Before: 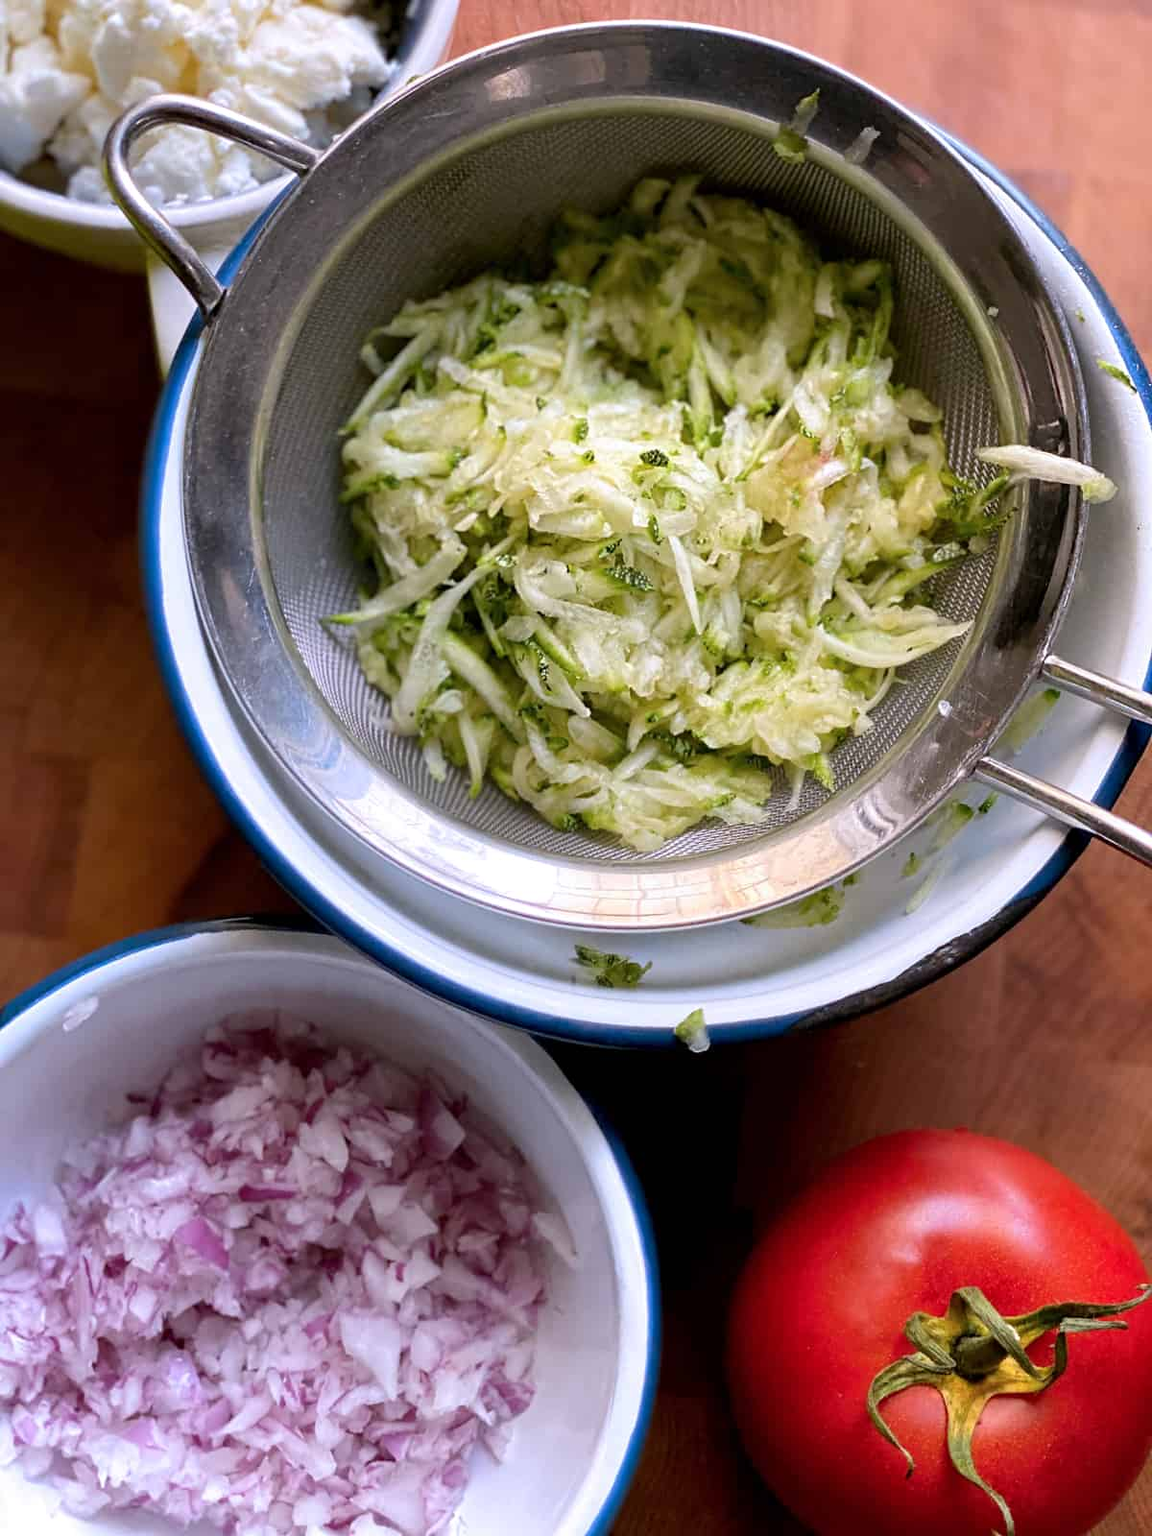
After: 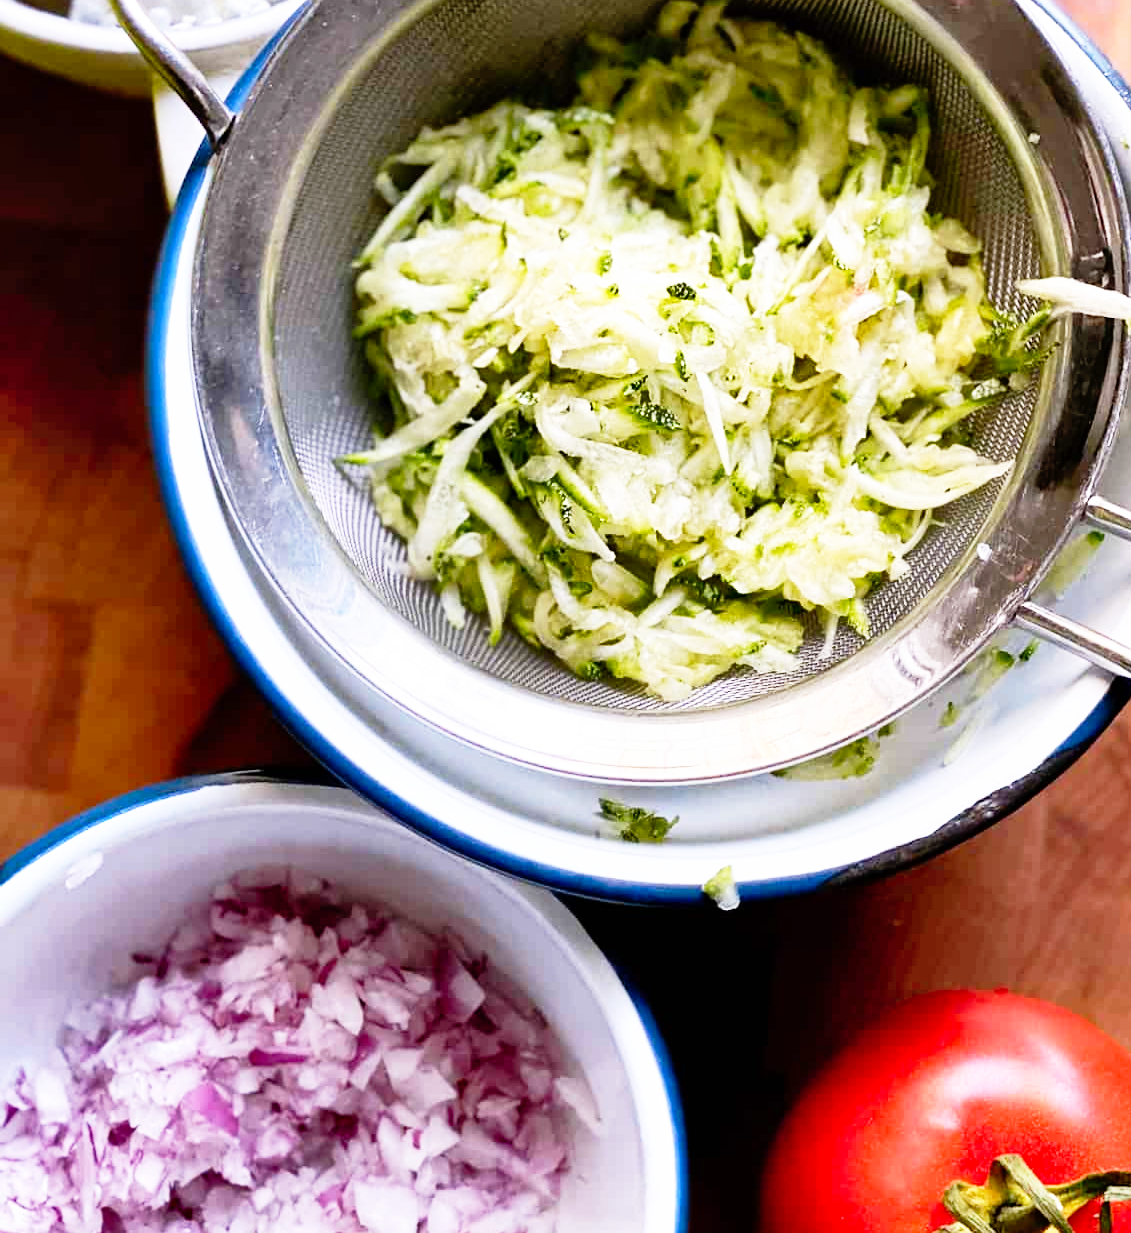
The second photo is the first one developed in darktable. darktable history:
crop and rotate: angle 0.03°, top 11.643%, right 5.651%, bottom 11.189%
shadows and highlights: soften with gaussian
base curve: curves: ch0 [(0, 0) (0.012, 0.01) (0.073, 0.168) (0.31, 0.711) (0.645, 0.957) (1, 1)], preserve colors none
